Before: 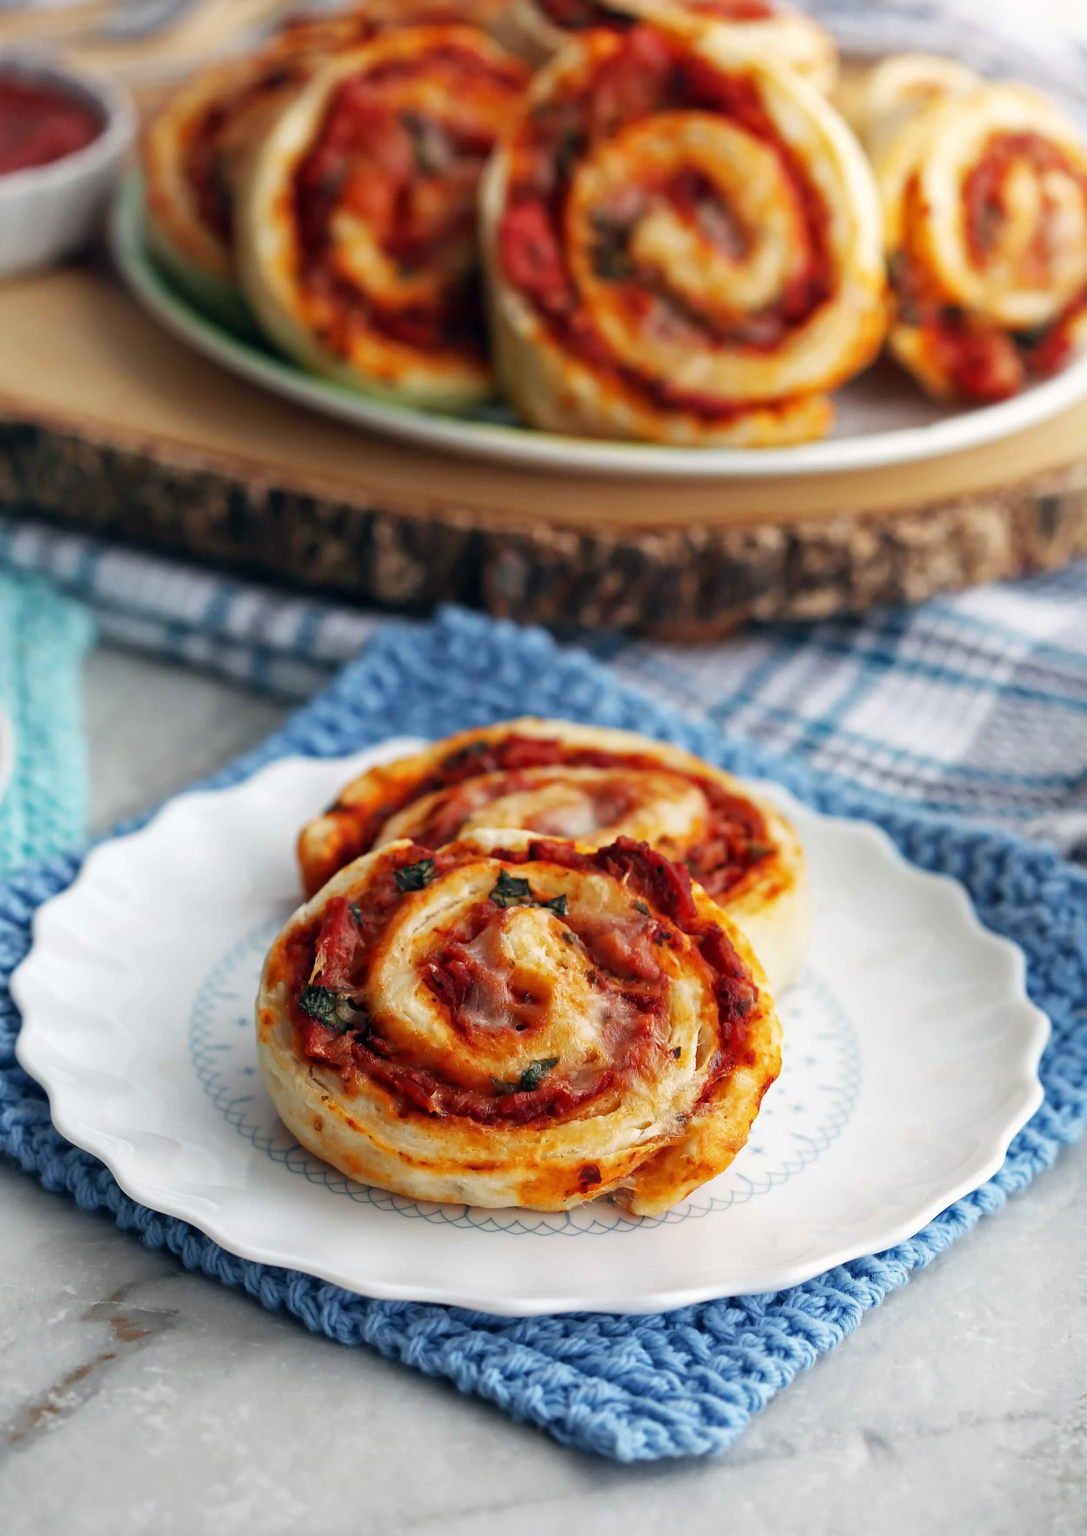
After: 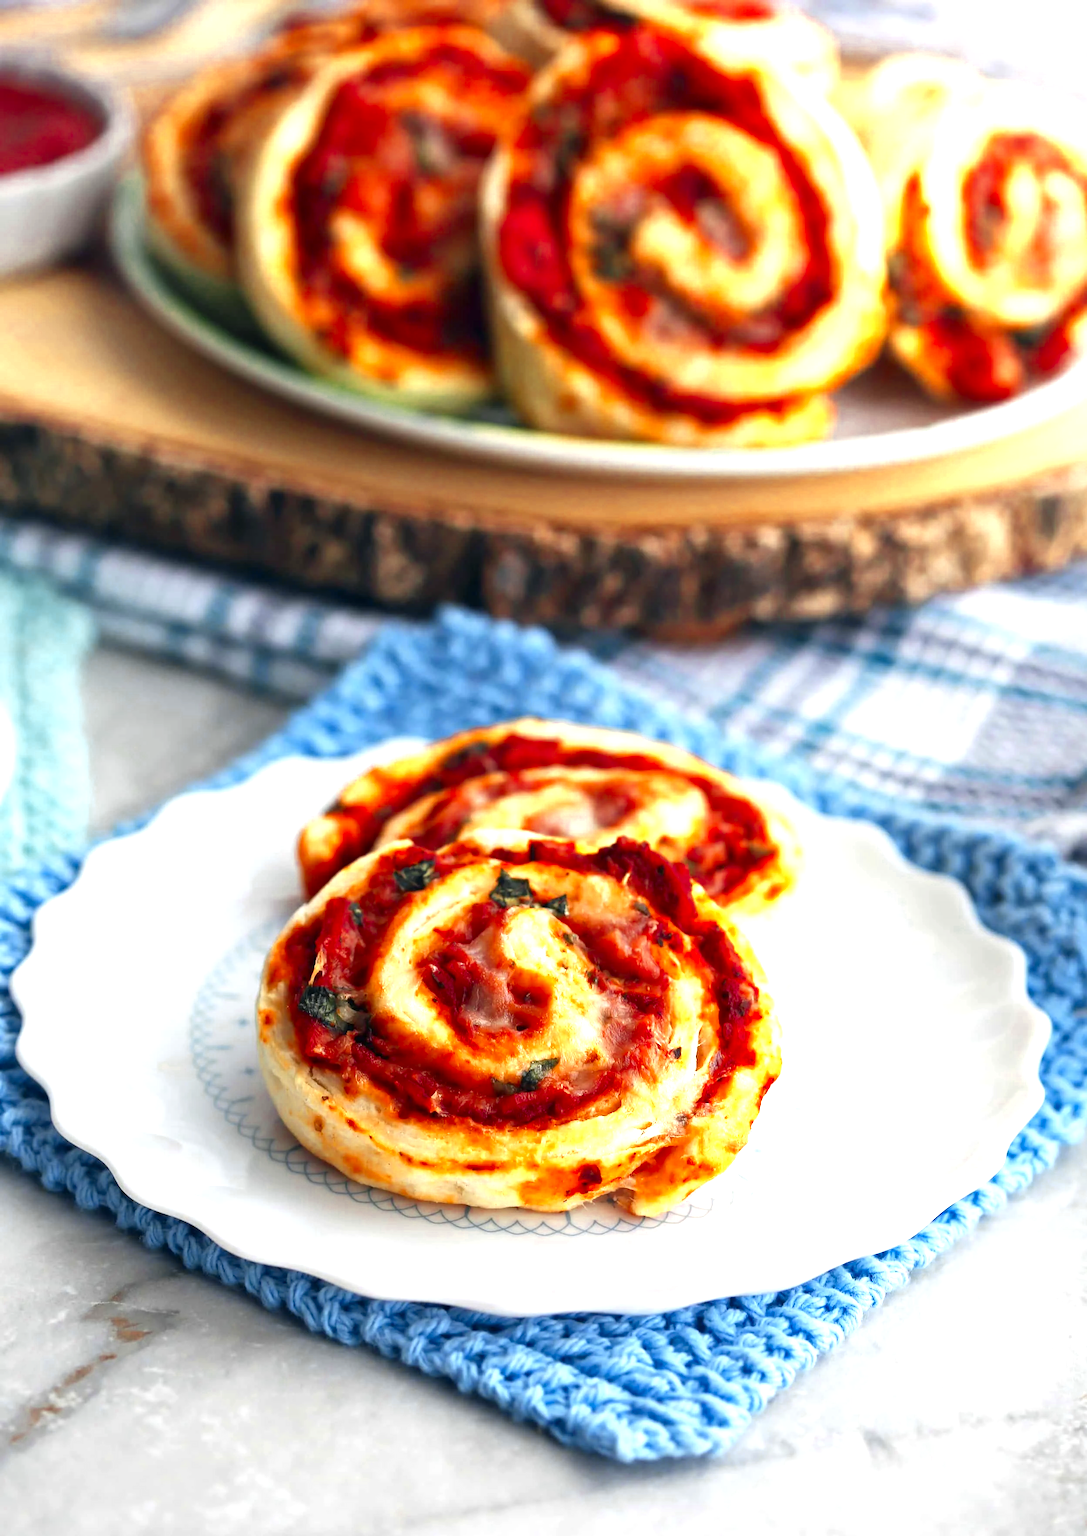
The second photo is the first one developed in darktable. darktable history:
color zones: curves: ch0 [(0.004, 0.305) (0.261, 0.623) (0.389, 0.399) (0.708, 0.571) (0.947, 0.34)]; ch1 [(0.025, 0.645) (0.229, 0.584) (0.326, 0.551) (0.484, 0.262) (0.757, 0.643)]
exposure: black level correction 0, exposure 0.7 EV, compensate exposure bias true, compensate highlight preservation false
